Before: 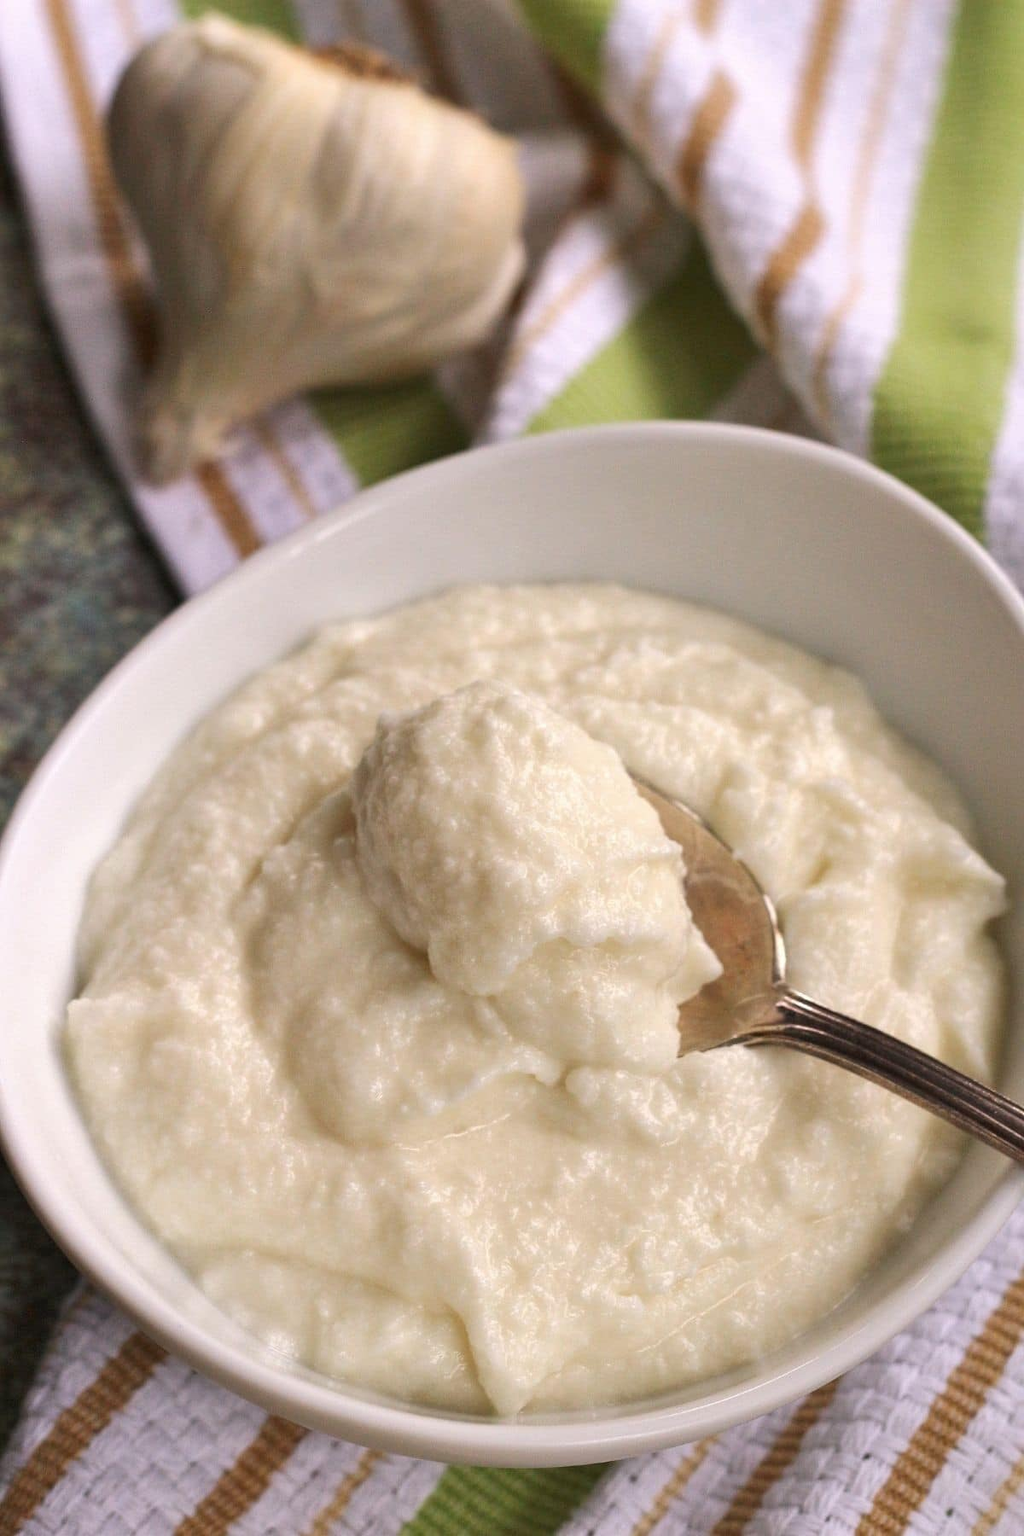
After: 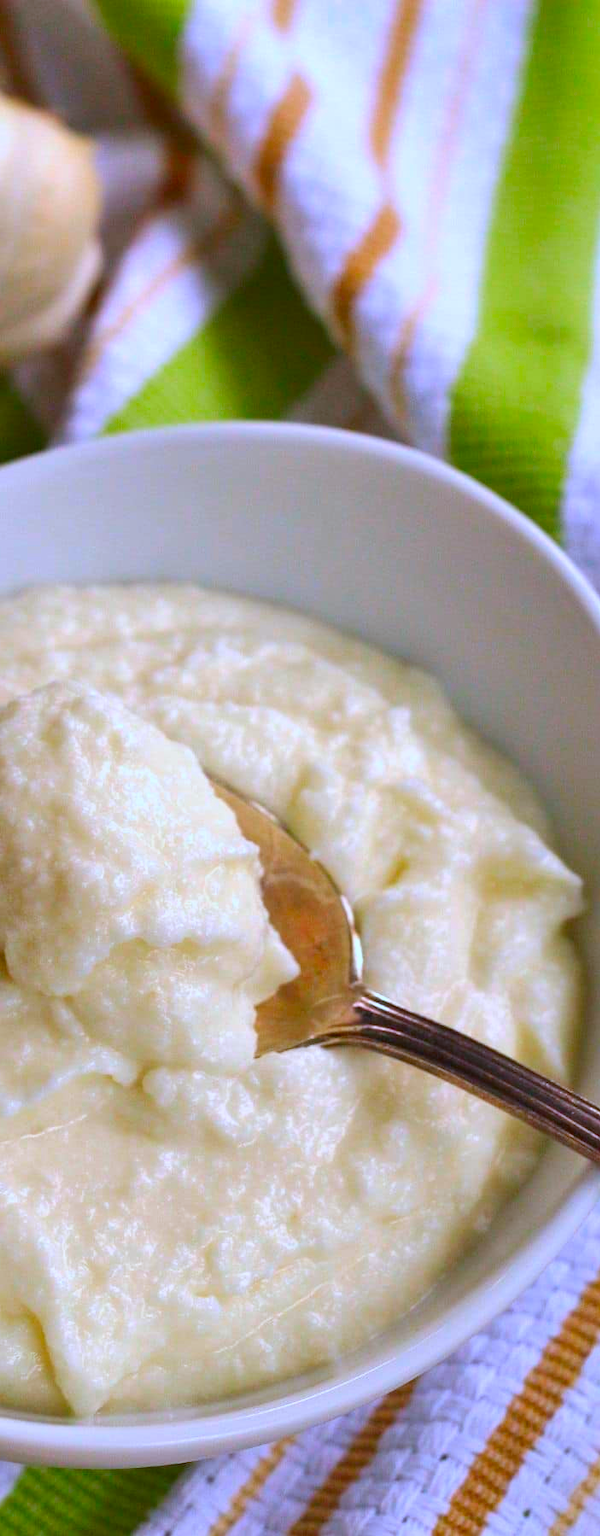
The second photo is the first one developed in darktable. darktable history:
white balance: red 0.926, green 1.003, blue 1.133
crop: left 41.402%
color correction: saturation 2.15
